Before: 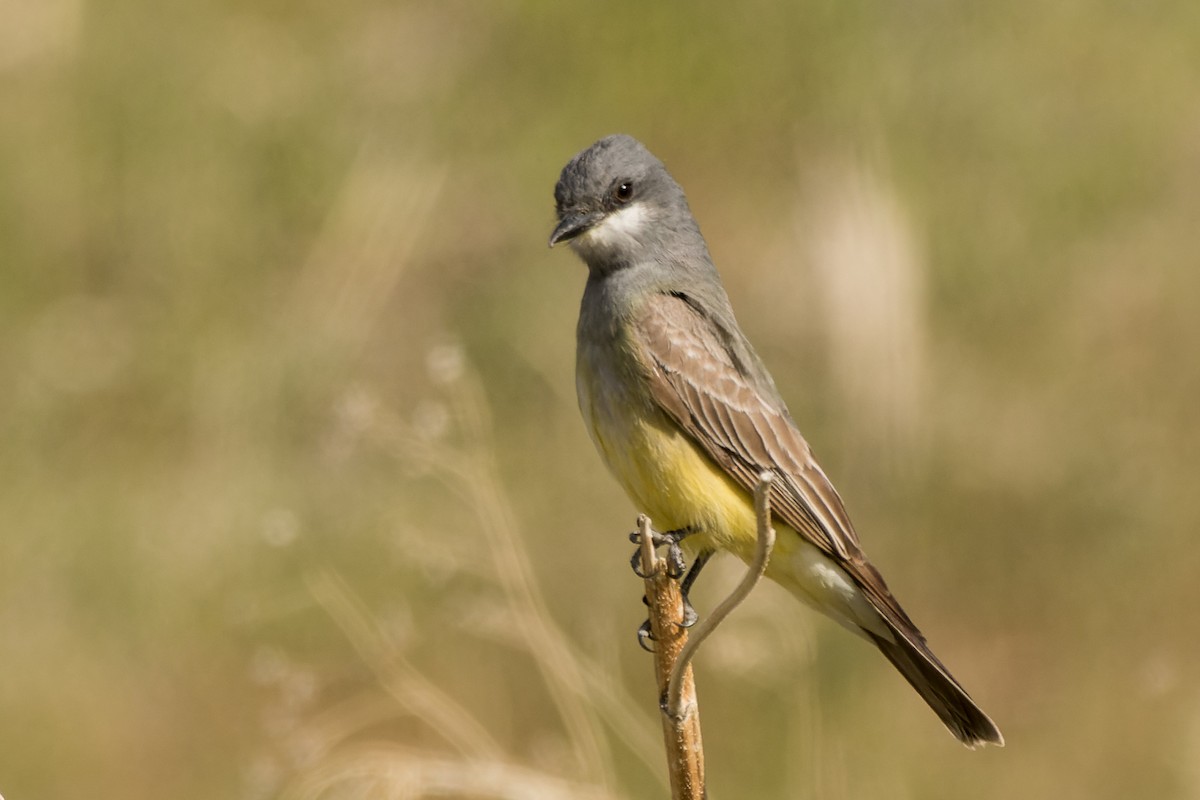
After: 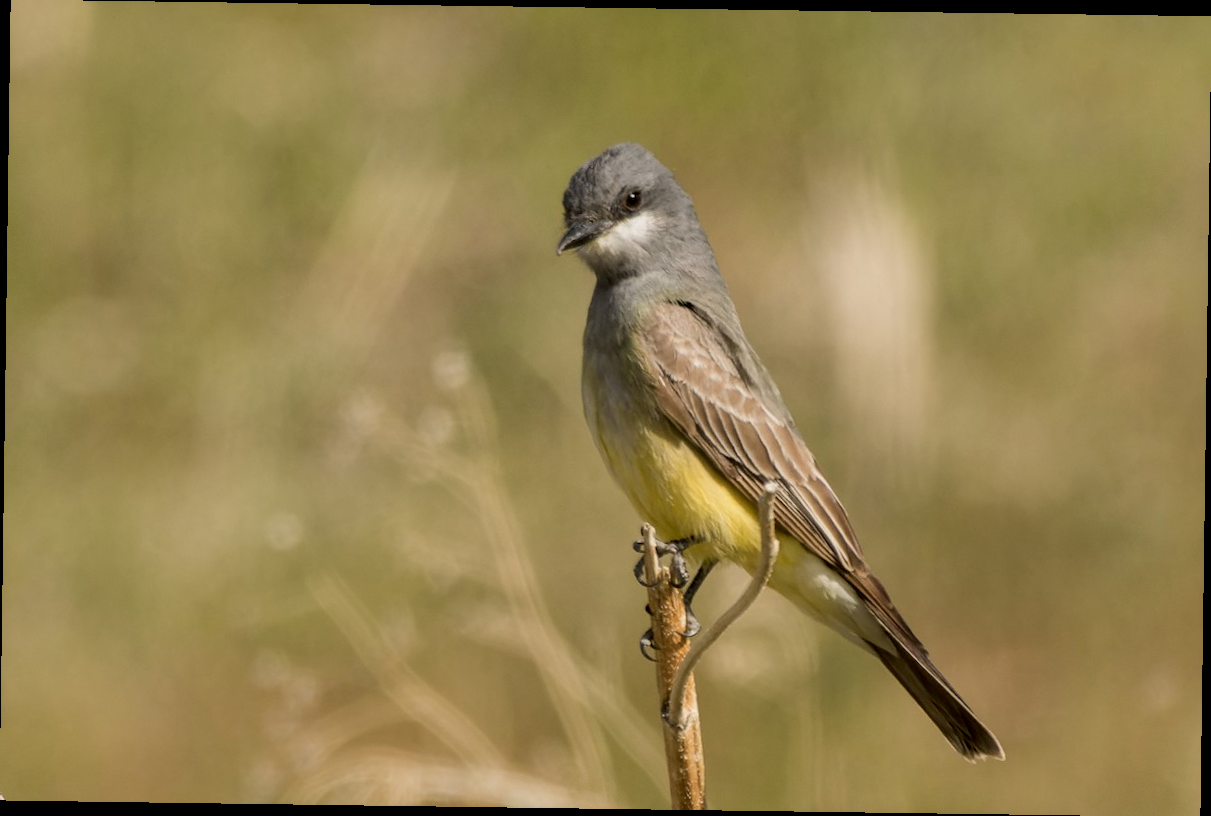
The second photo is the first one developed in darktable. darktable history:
rotate and perspective: rotation 0.8°, automatic cropping off
local contrast: highlights 61%, shadows 106%, detail 107%, midtone range 0.529
